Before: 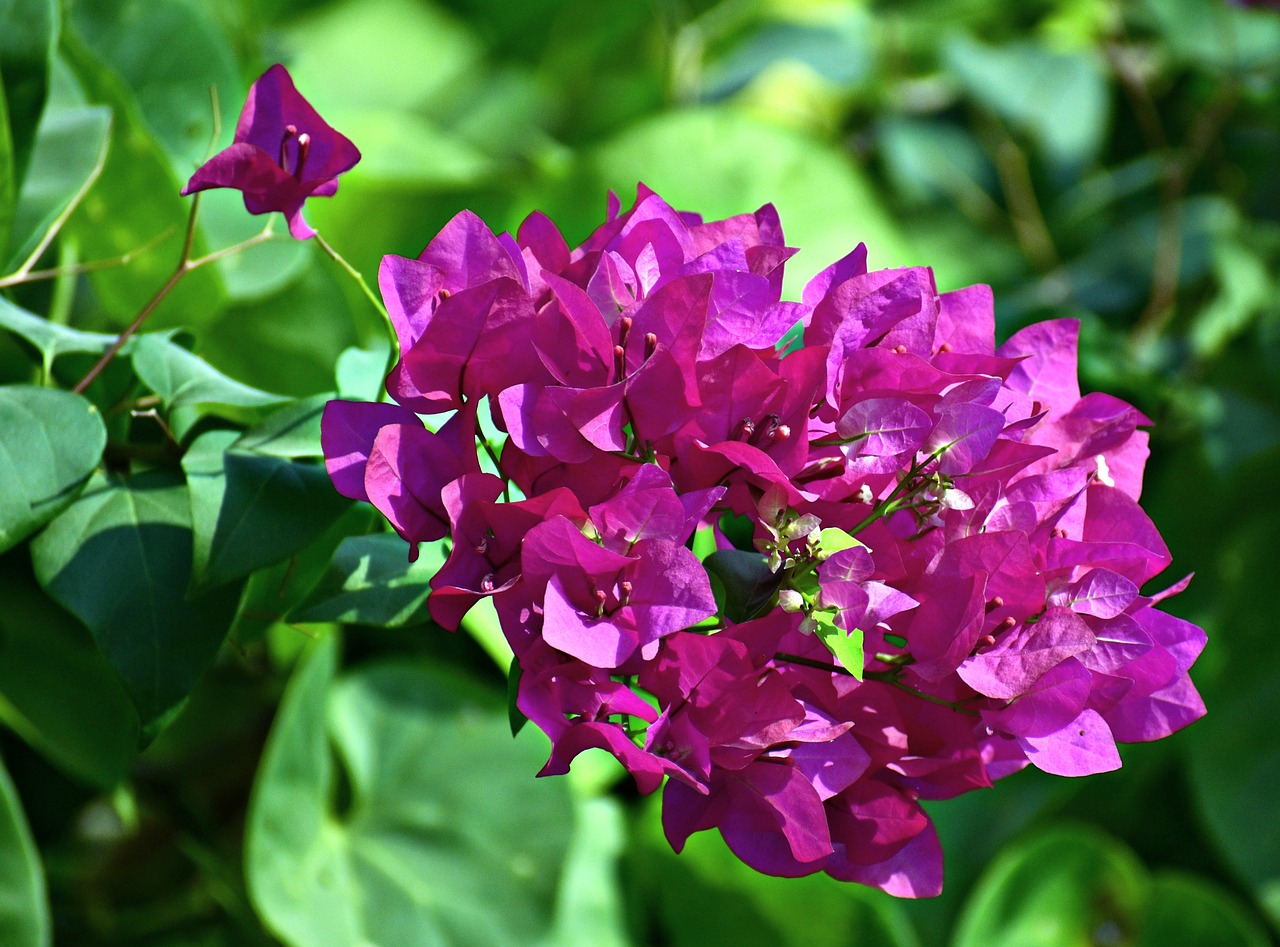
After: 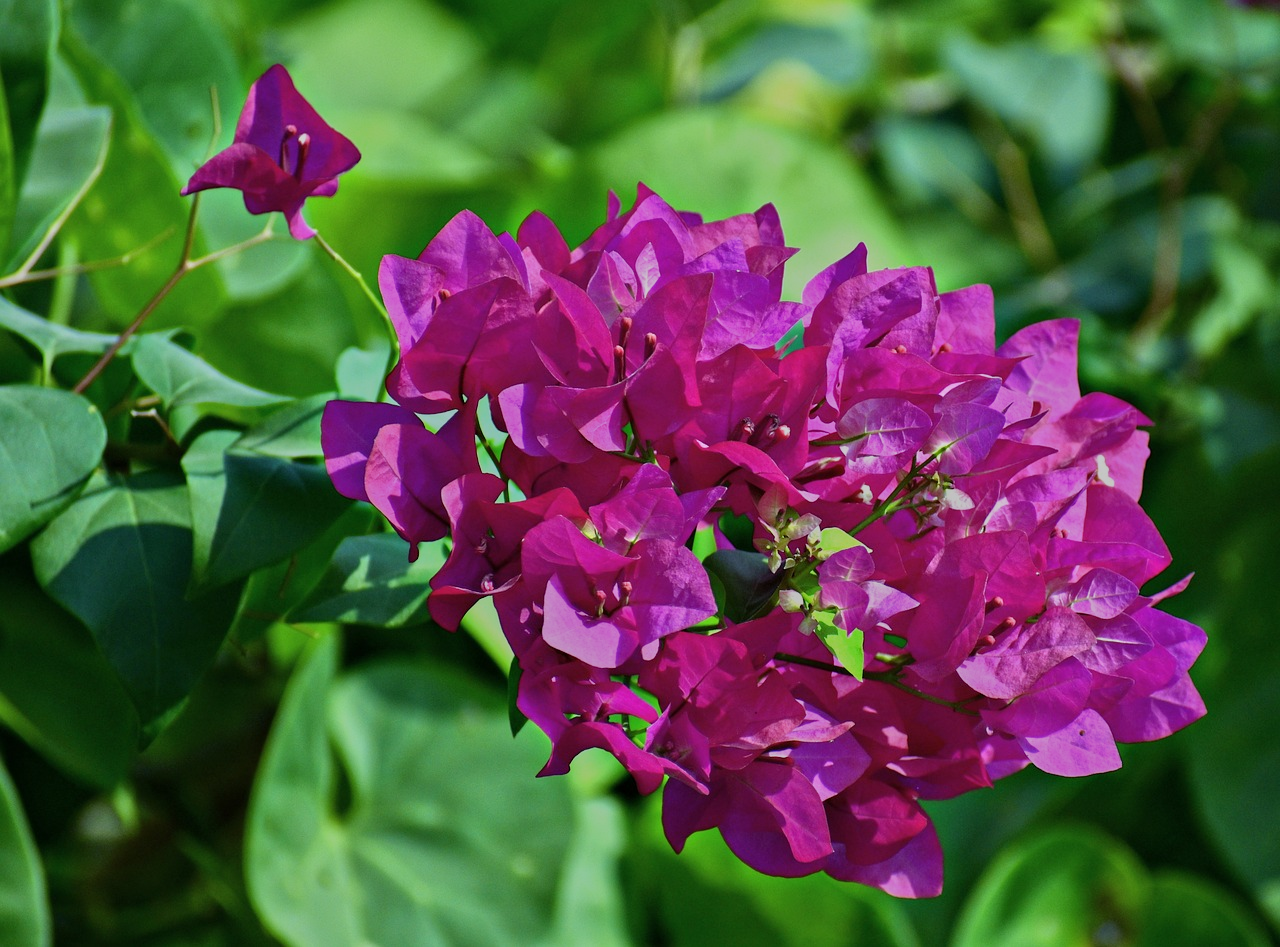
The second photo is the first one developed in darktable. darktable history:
white balance: emerald 1
tone equalizer: -8 EV -0.002 EV, -7 EV 0.005 EV, -6 EV -0.008 EV, -5 EV 0.007 EV, -4 EV -0.042 EV, -3 EV -0.233 EV, -2 EV -0.662 EV, -1 EV -0.983 EV, +0 EV -0.969 EV, smoothing diameter 2%, edges refinement/feathering 20, mask exposure compensation -1.57 EV, filter diffusion 5
